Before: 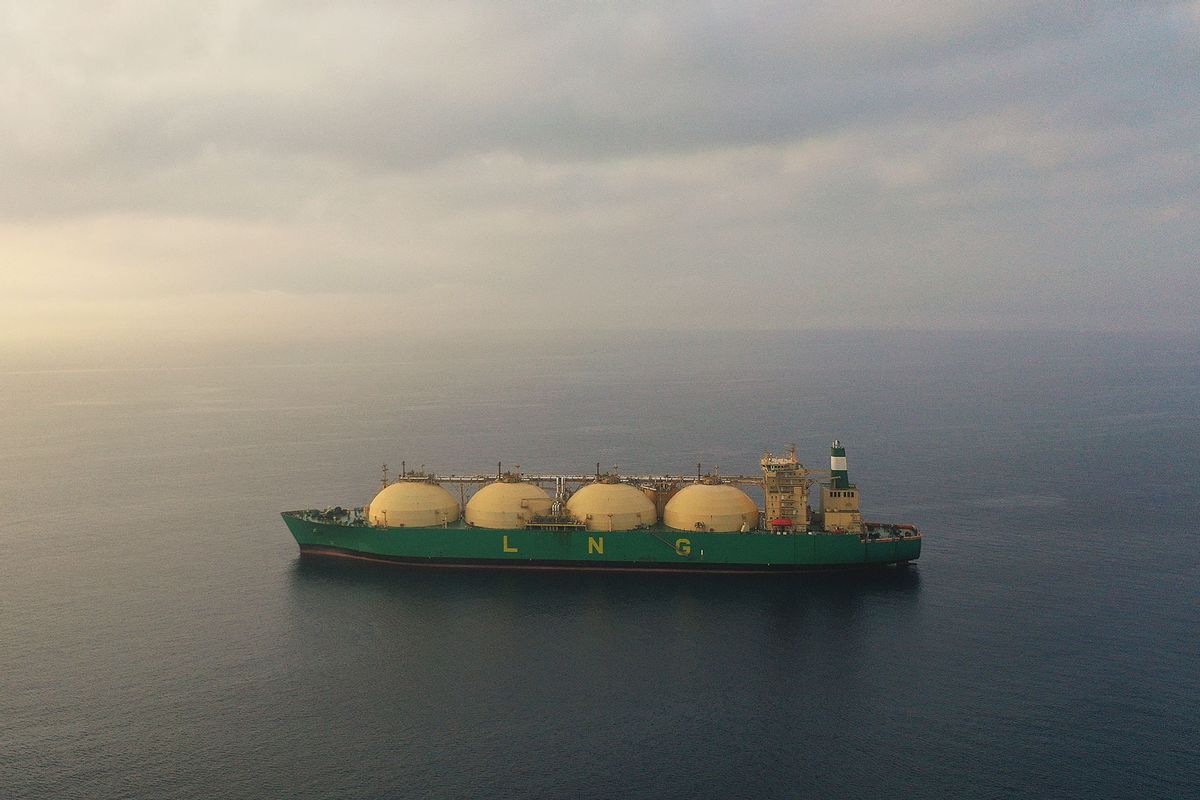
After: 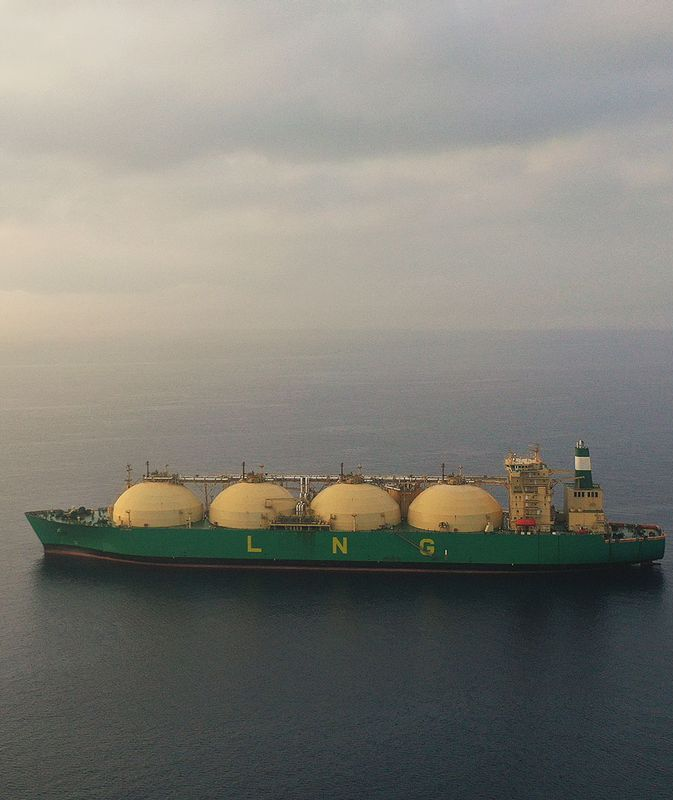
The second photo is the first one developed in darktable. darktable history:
crop: left 21.382%, right 22.491%
